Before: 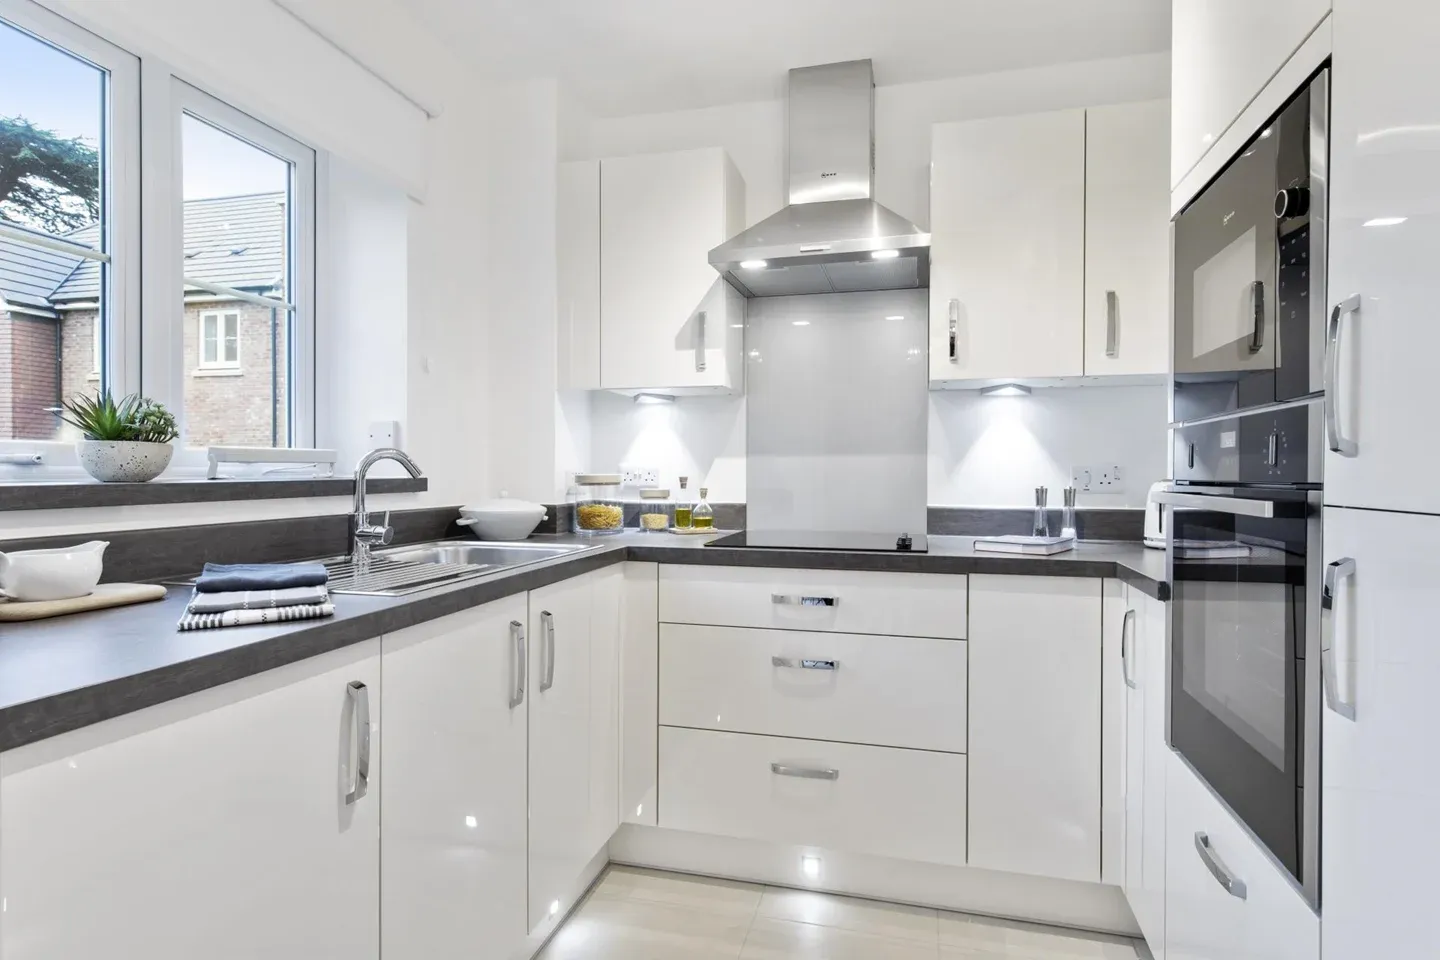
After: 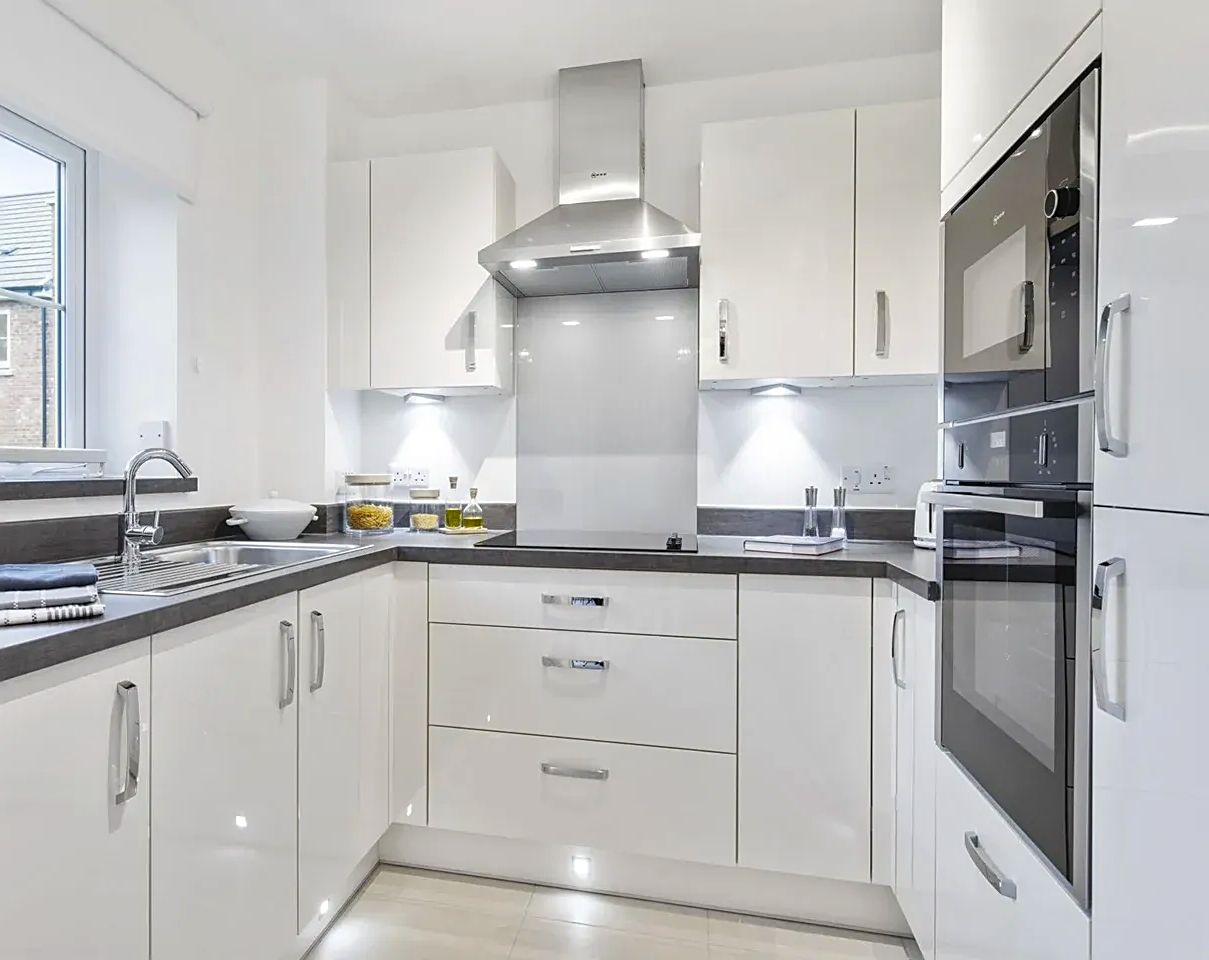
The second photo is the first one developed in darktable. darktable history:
sharpen: on, module defaults
color calibration: output colorfulness [0, 0.315, 0, 0], illuminant same as pipeline (D50), adaptation none (bypass), x 0.332, y 0.333, temperature 5022.21 K
crop: left 15.984%
local contrast: detail 109%
